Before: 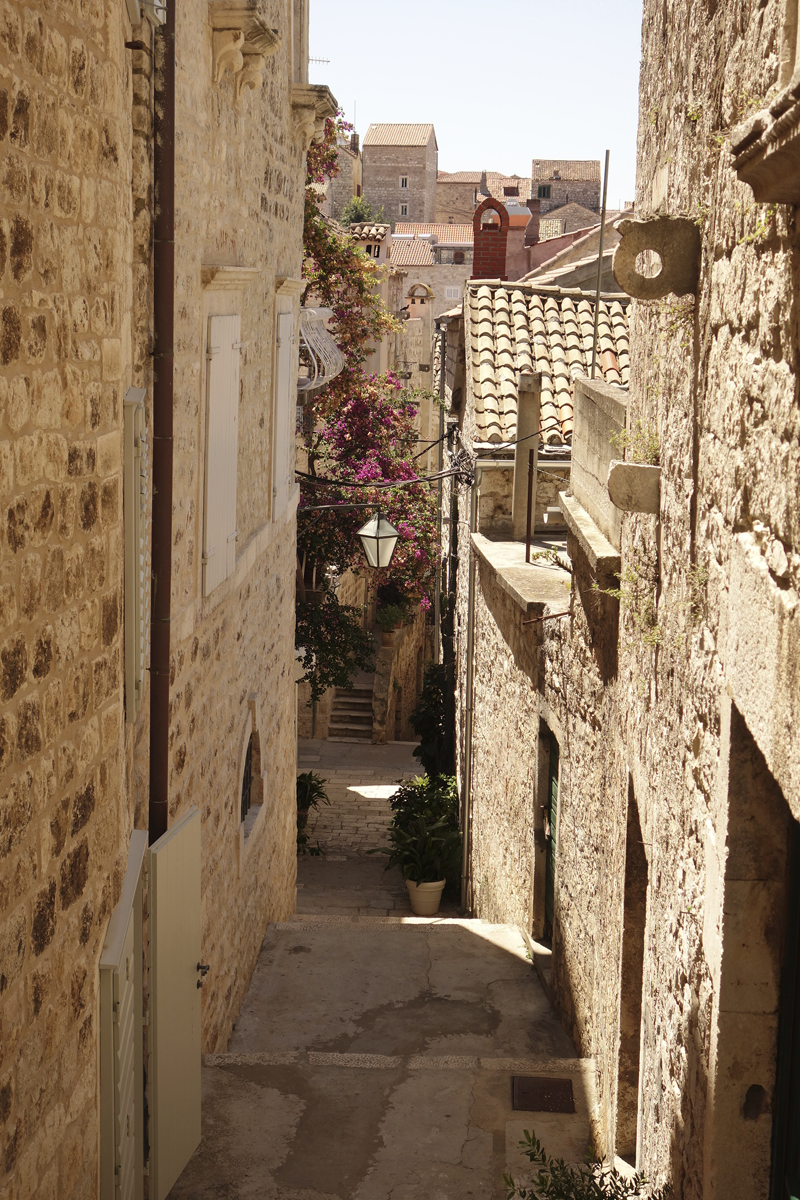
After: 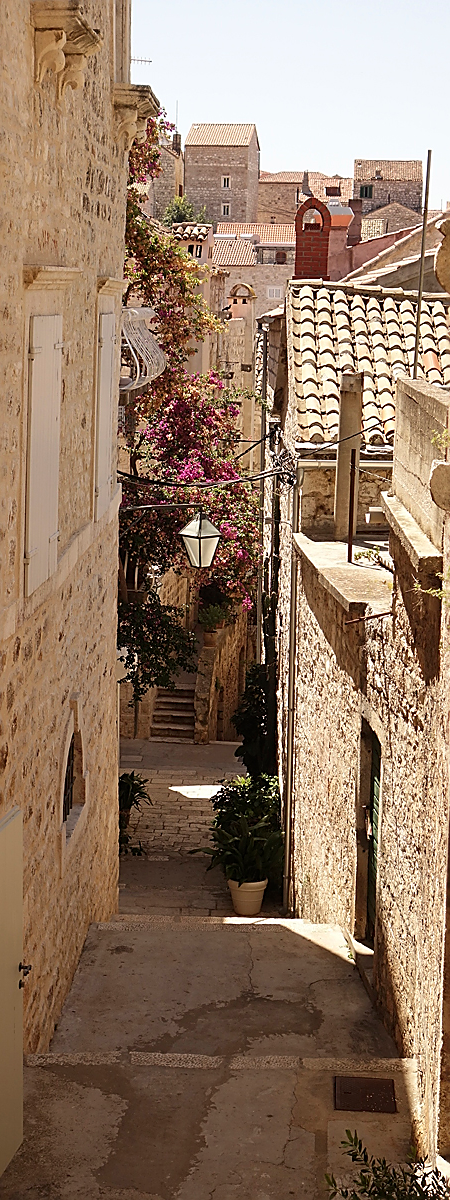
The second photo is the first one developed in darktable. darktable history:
crop and rotate: left 22.364%, right 21.304%
sharpen: radius 1.378, amount 1.263, threshold 0.778
